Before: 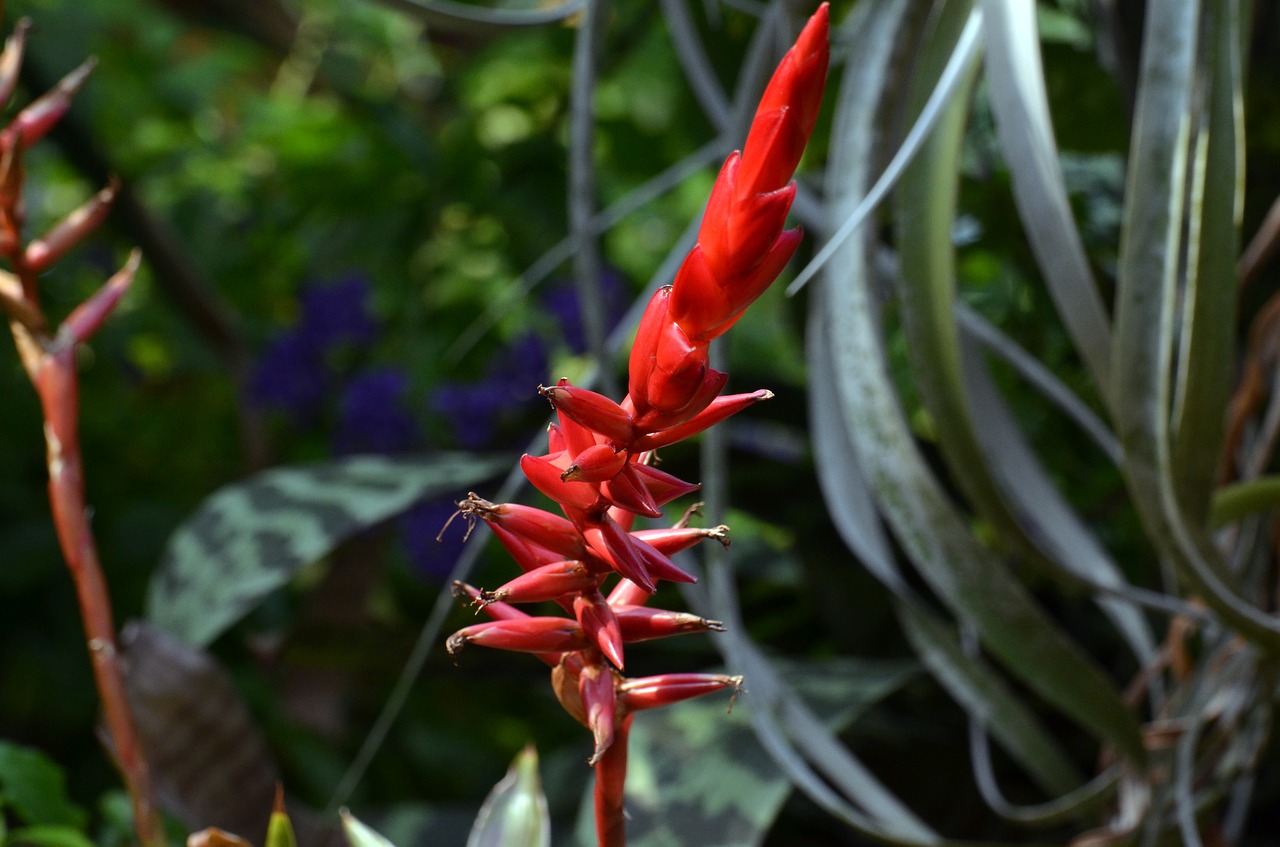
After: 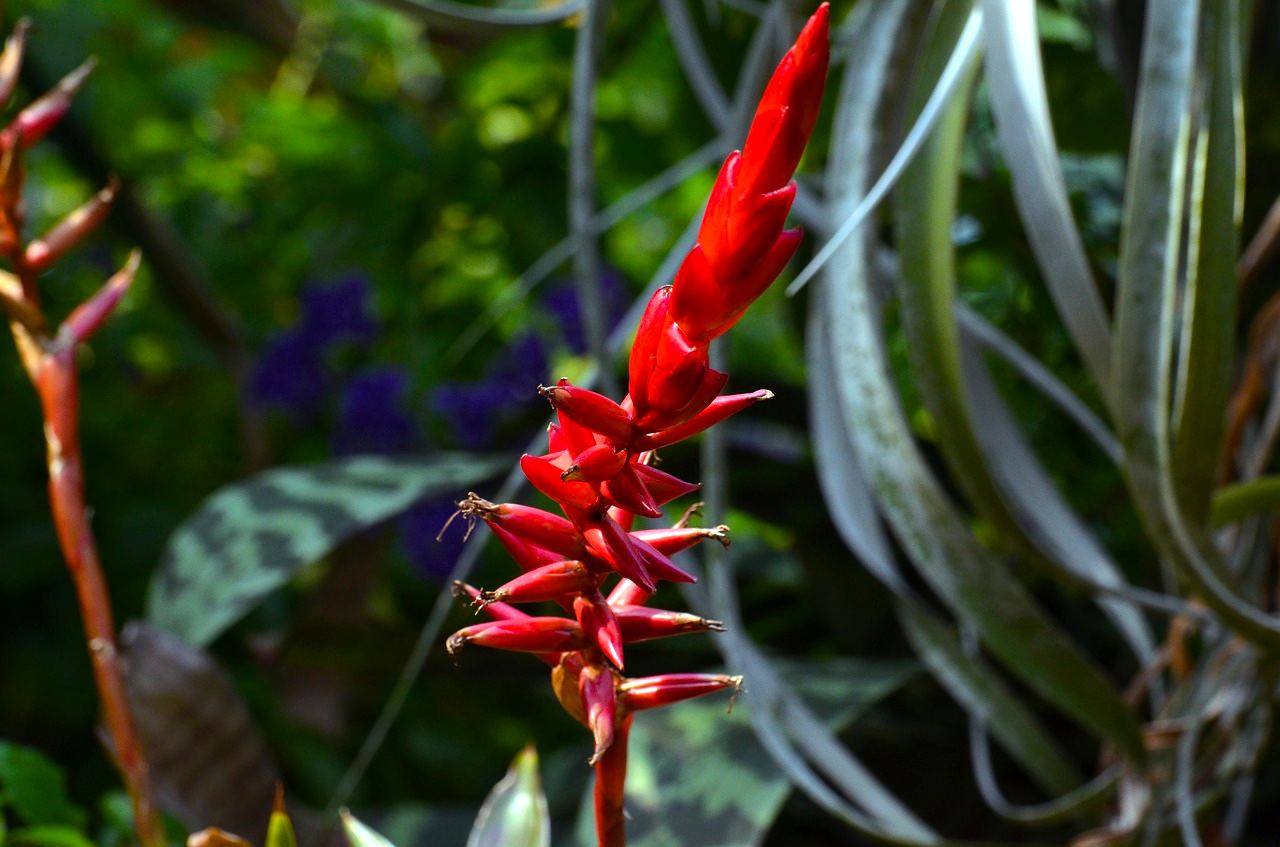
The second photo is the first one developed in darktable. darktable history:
color balance rgb: perceptual saturation grading › global saturation 30.791%, perceptual brilliance grading › highlights 9.778%, perceptual brilliance grading › mid-tones 5.202%, global vibrance 9.855%
